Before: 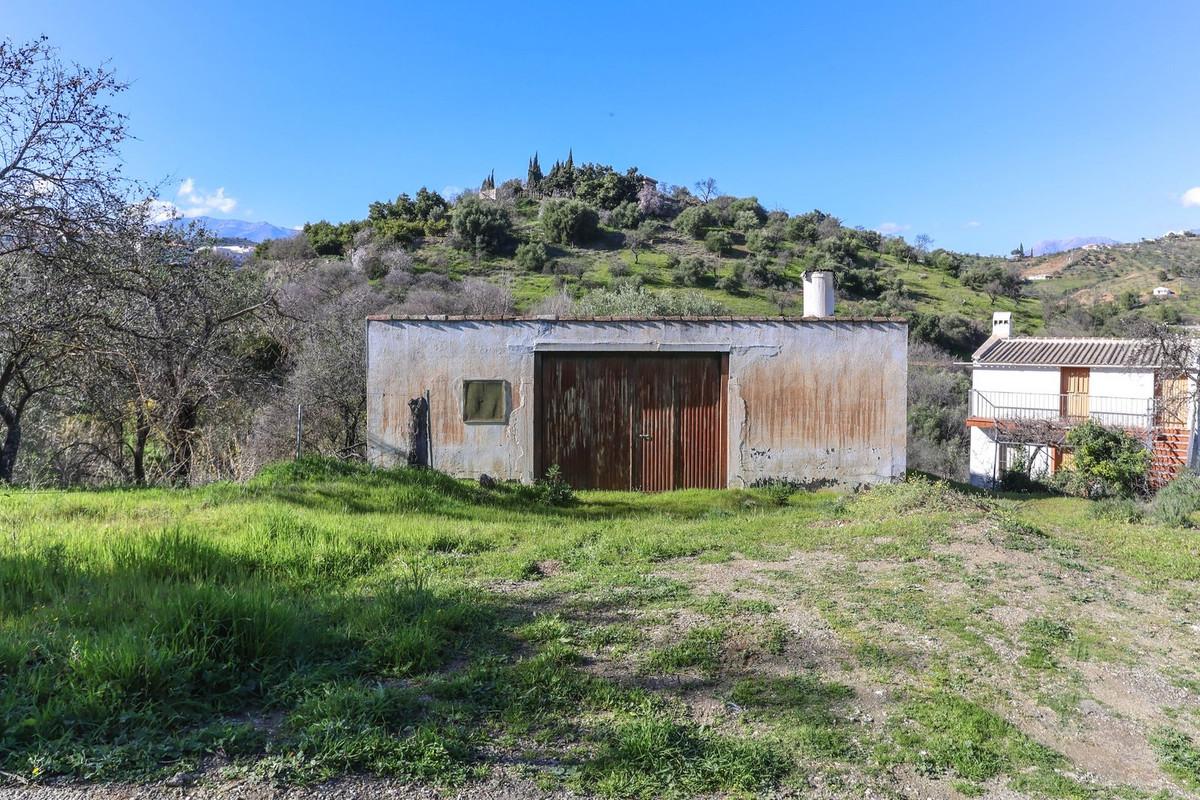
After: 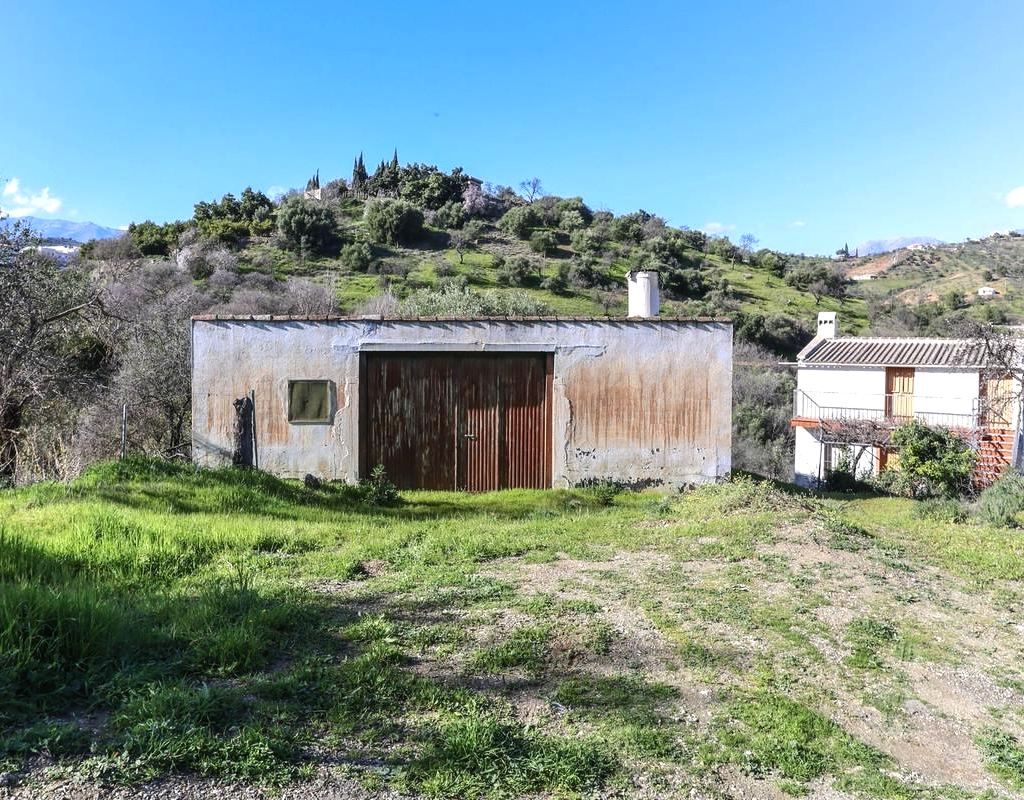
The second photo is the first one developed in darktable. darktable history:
tone equalizer: -8 EV -0.417 EV, -7 EV -0.389 EV, -6 EV -0.333 EV, -5 EV -0.222 EV, -3 EV 0.222 EV, -2 EV 0.333 EV, -1 EV 0.389 EV, +0 EV 0.417 EV, edges refinement/feathering 500, mask exposure compensation -1.57 EV, preserve details no
crop and rotate: left 14.584%
